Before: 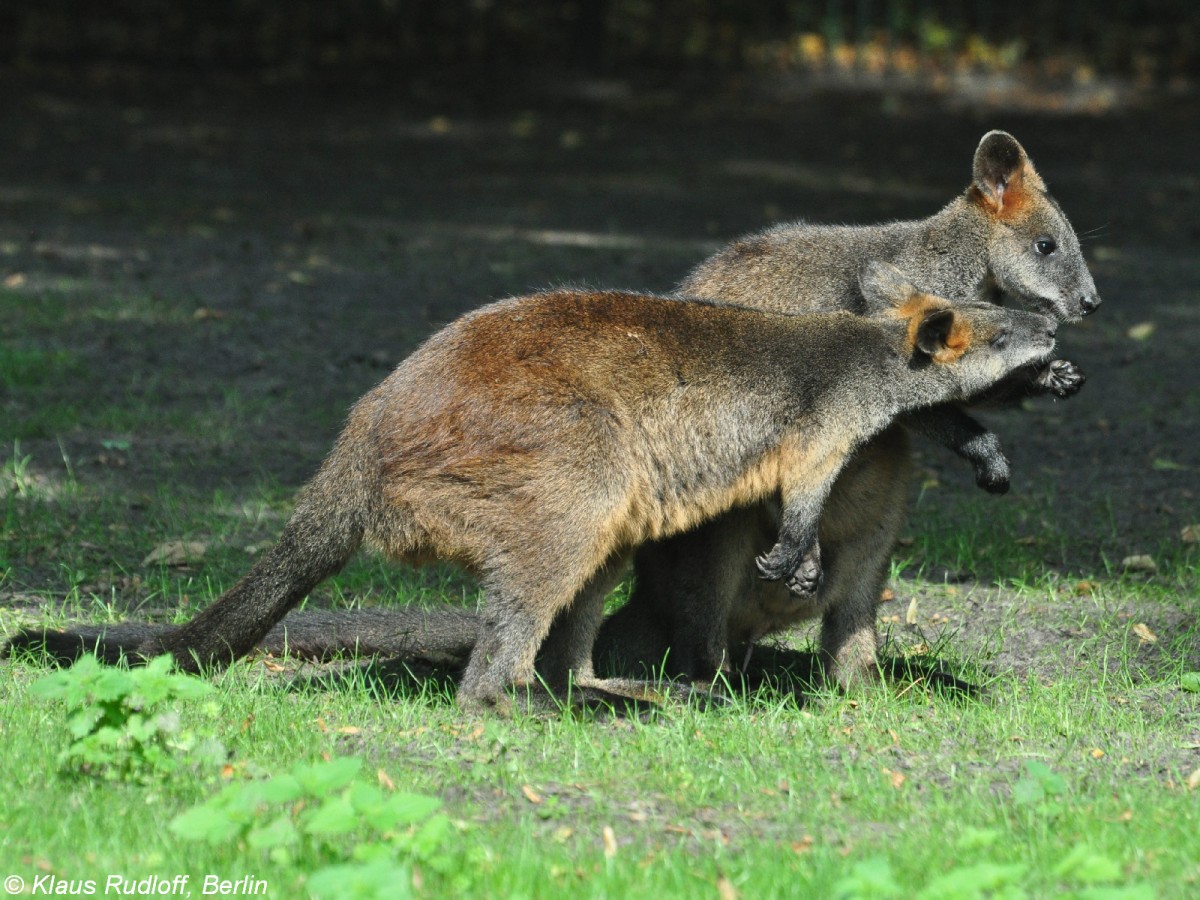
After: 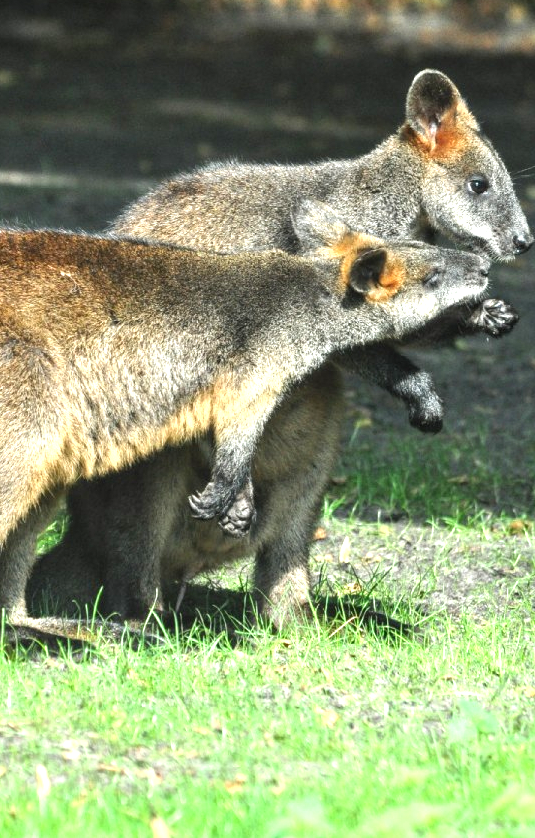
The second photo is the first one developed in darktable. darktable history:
crop: left 47.284%, top 6.852%, right 8.091%
exposure: exposure 1.056 EV, compensate highlight preservation false
local contrast: on, module defaults
